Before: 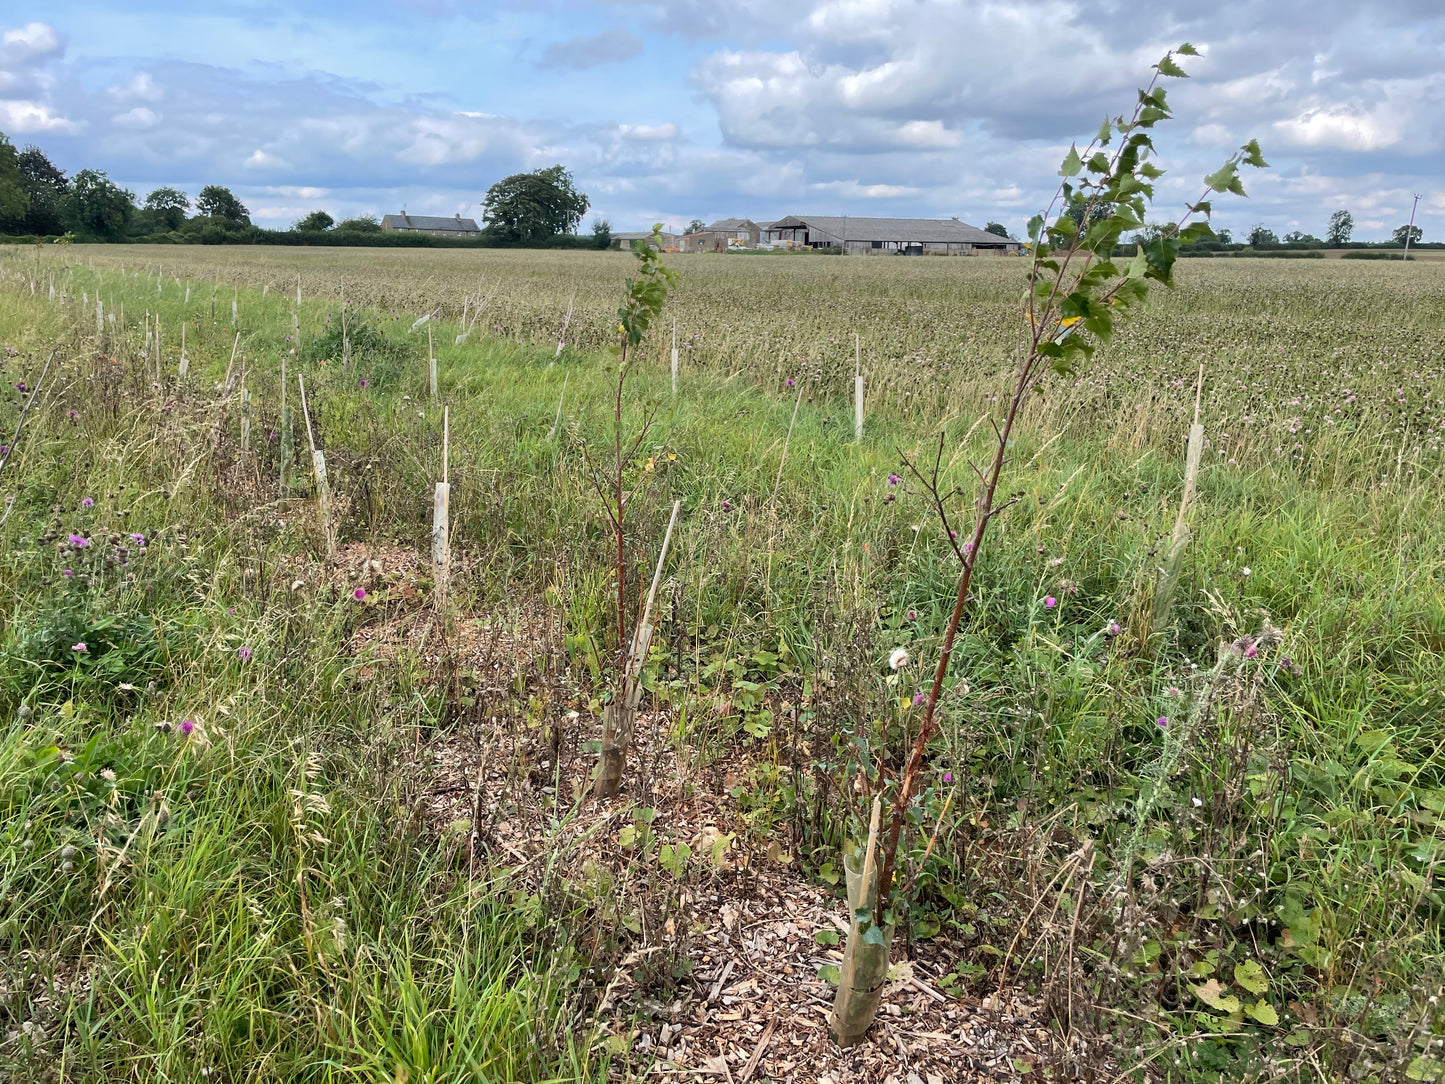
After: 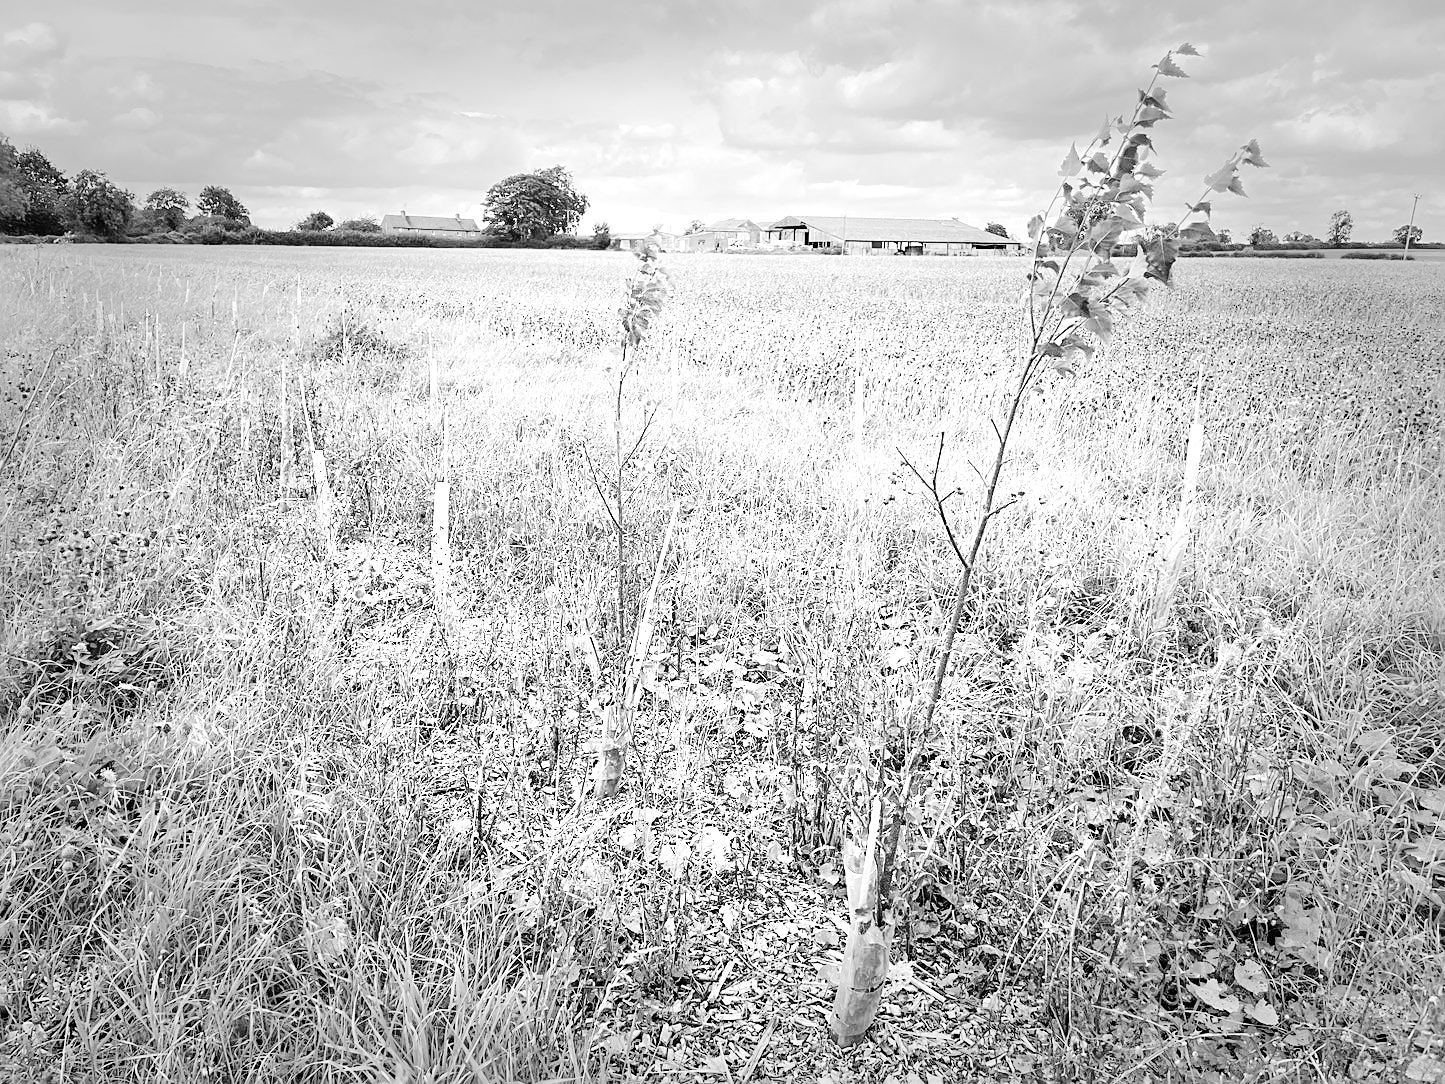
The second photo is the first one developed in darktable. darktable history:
sharpen: on, module defaults
exposure: exposure 2.003 EV, compensate highlight preservation false
monochrome: a 30.25, b 92.03
base curve: curves: ch0 [(0, 0) (0.036, 0.025) (0.121, 0.166) (0.206, 0.329) (0.605, 0.79) (1, 1)], preserve colors none
vignetting: fall-off start 48.41%, automatic ratio true, width/height ratio 1.29, unbound false
